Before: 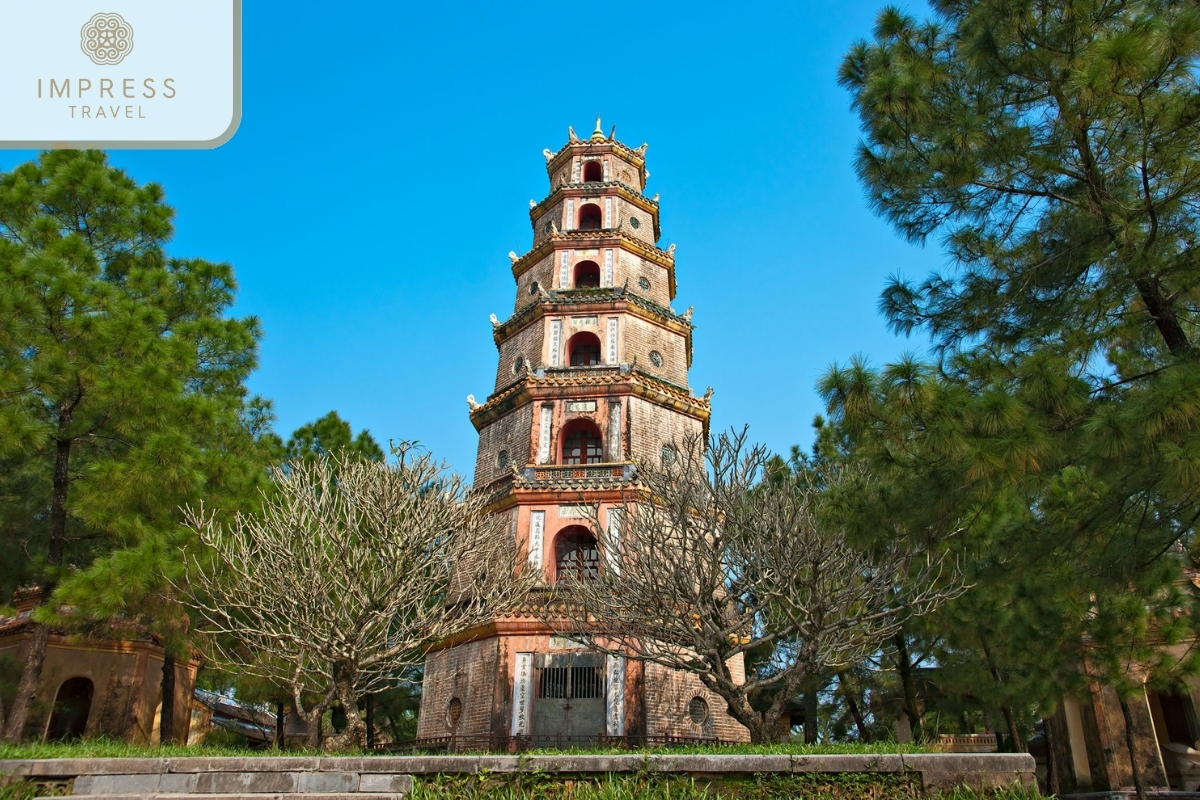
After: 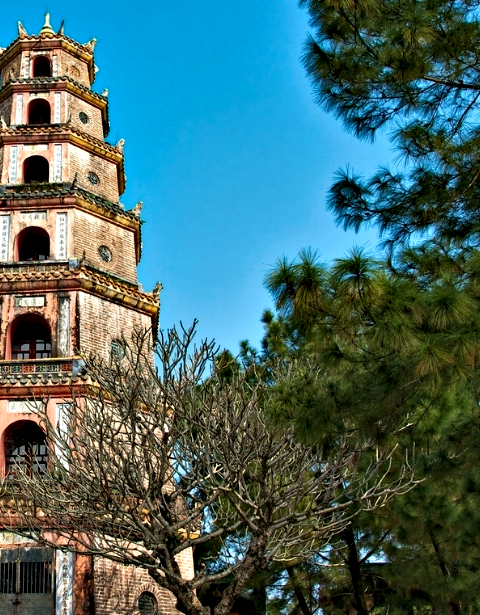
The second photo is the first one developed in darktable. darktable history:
color zones: mix 28.06%
exposure: exposure -0.288 EV, compensate highlight preservation false
local contrast: highlights 100%, shadows 101%, detail 120%, midtone range 0.2
contrast equalizer: octaves 7, y [[0.6 ×6], [0.55 ×6], [0 ×6], [0 ×6], [0 ×6]]
crop: left 45.986%, top 13.144%, right 14.004%, bottom 9.949%
velvia: on, module defaults
